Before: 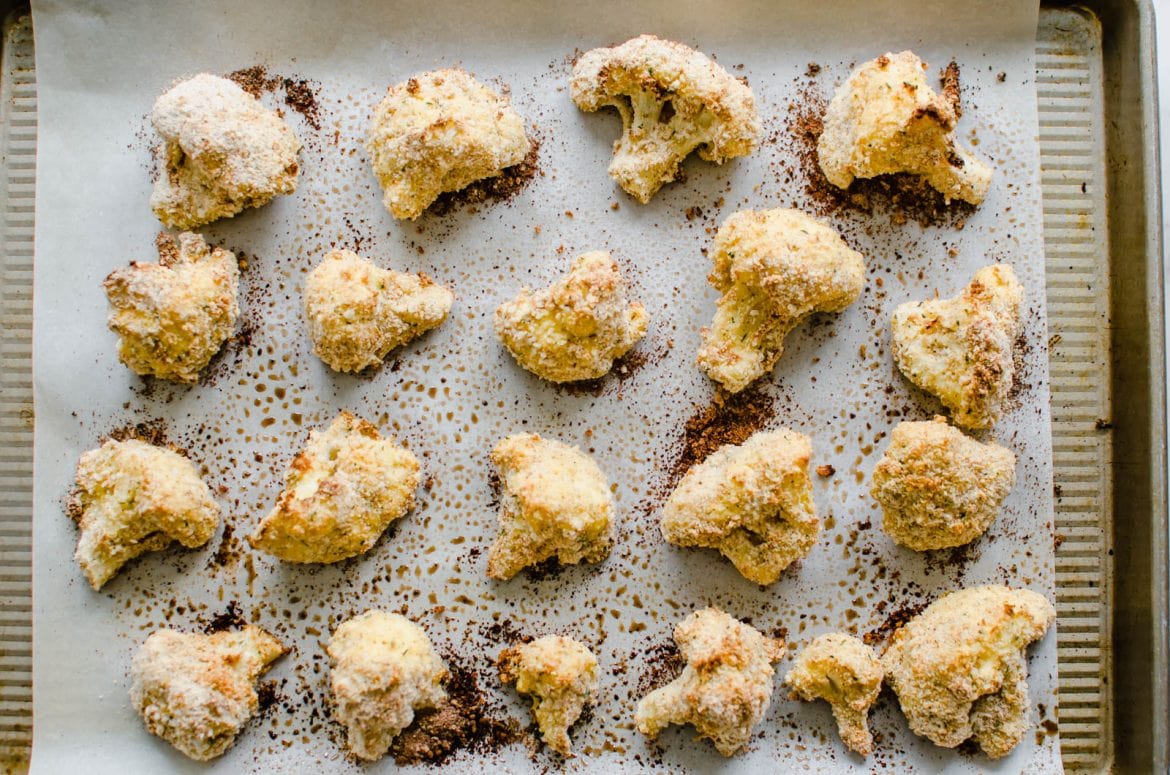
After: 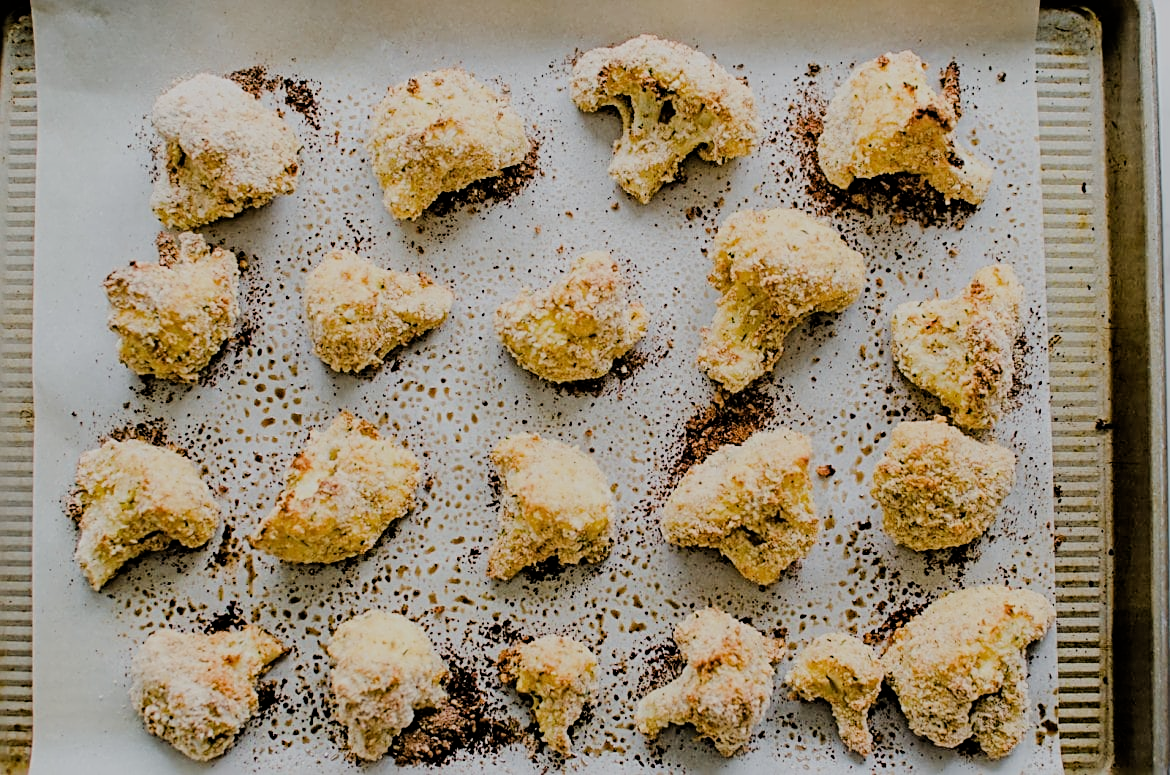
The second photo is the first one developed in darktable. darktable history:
sharpen: radius 2.641, amount 0.672
filmic rgb: black relative exposure -6.18 EV, white relative exposure 6.96 EV, hardness 2.26, iterations of high-quality reconstruction 0
